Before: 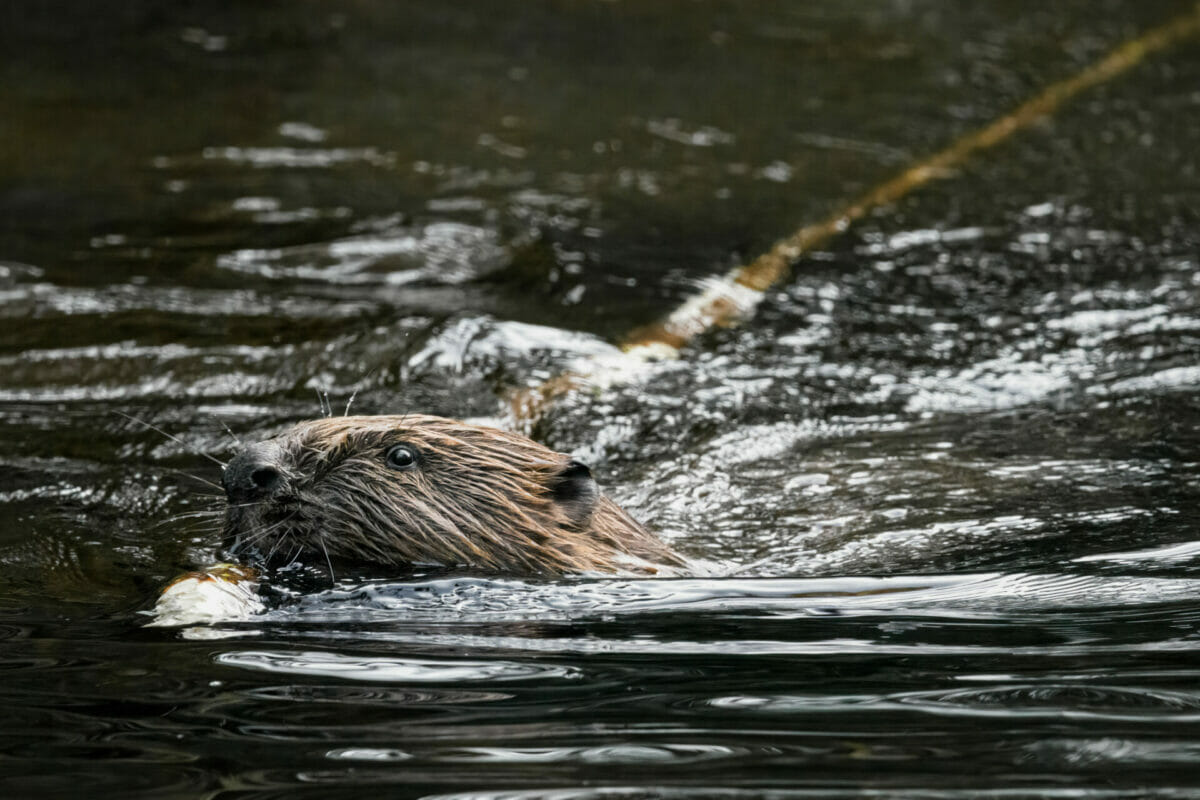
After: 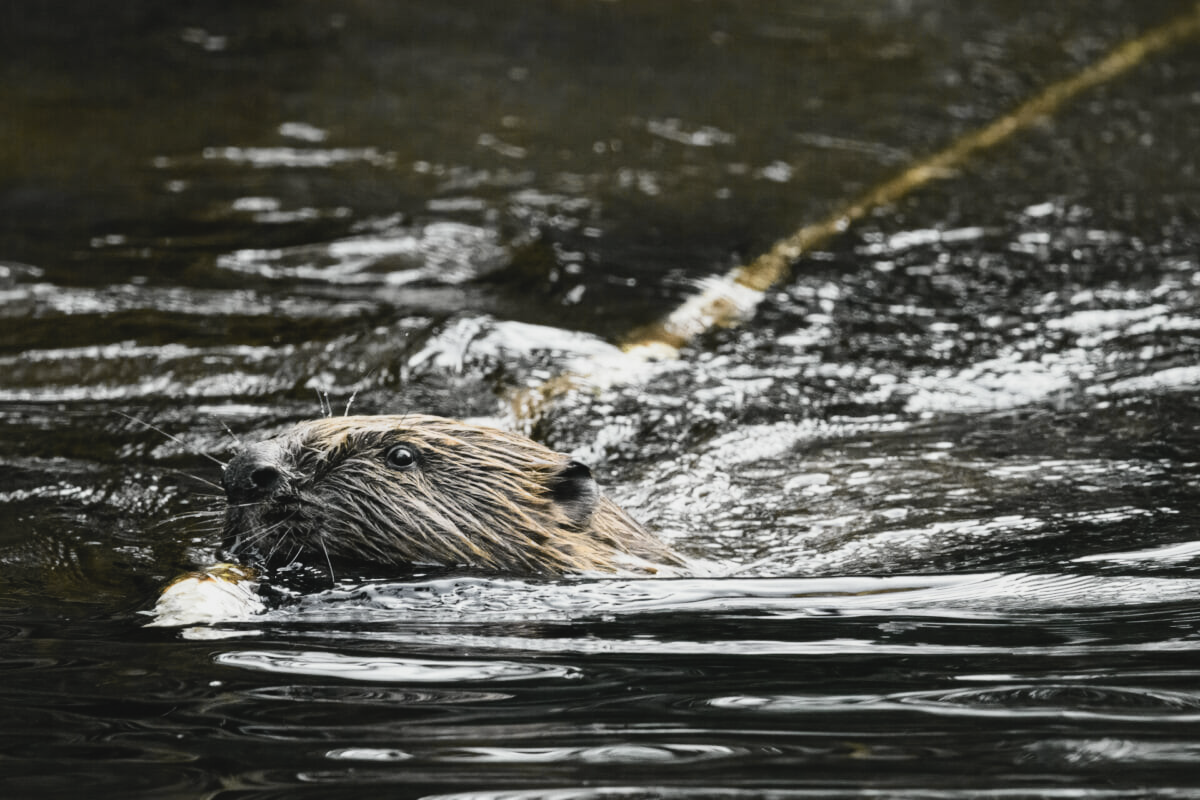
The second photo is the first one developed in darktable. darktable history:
shadows and highlights: shadows 25.3, highlights -23.27
contrast brightness saturation: contrast -0.053, saturation -0.408
tone curve: curves: ch0 [(0, 0.028) (0.037, 0.05) (0.123, 0.114) (0.19, 0.176) (0.269, 0.27) (0.48, 0.57) (0.595, 0.695) (0.718, 0.823) (0.855, 0.913) (1, 0.982)]; ch1 [(0, 0) (0.243, 0.245) (0.422, 0.415) (0.493, 0.495) (0.508, 0.506) (0.536, 0.538) (0.569, 0.58) (0.611, 0.644) (0.769, 0.807) (1, 1)]; ch2 [(0, 0) (0.249, 0.216) (0.349, 0.321) (0.424, 0.442) (0.476, 0.483) (0.498, 0.499) (0.517, 0.519) (0.532, 0.547) (0.569, 0.608) (0.614, 0.661) (0.706, 0.75) (0.808, 0.809) (0.991, 0.968)], color space Lab, independent channels, preserve colors none
